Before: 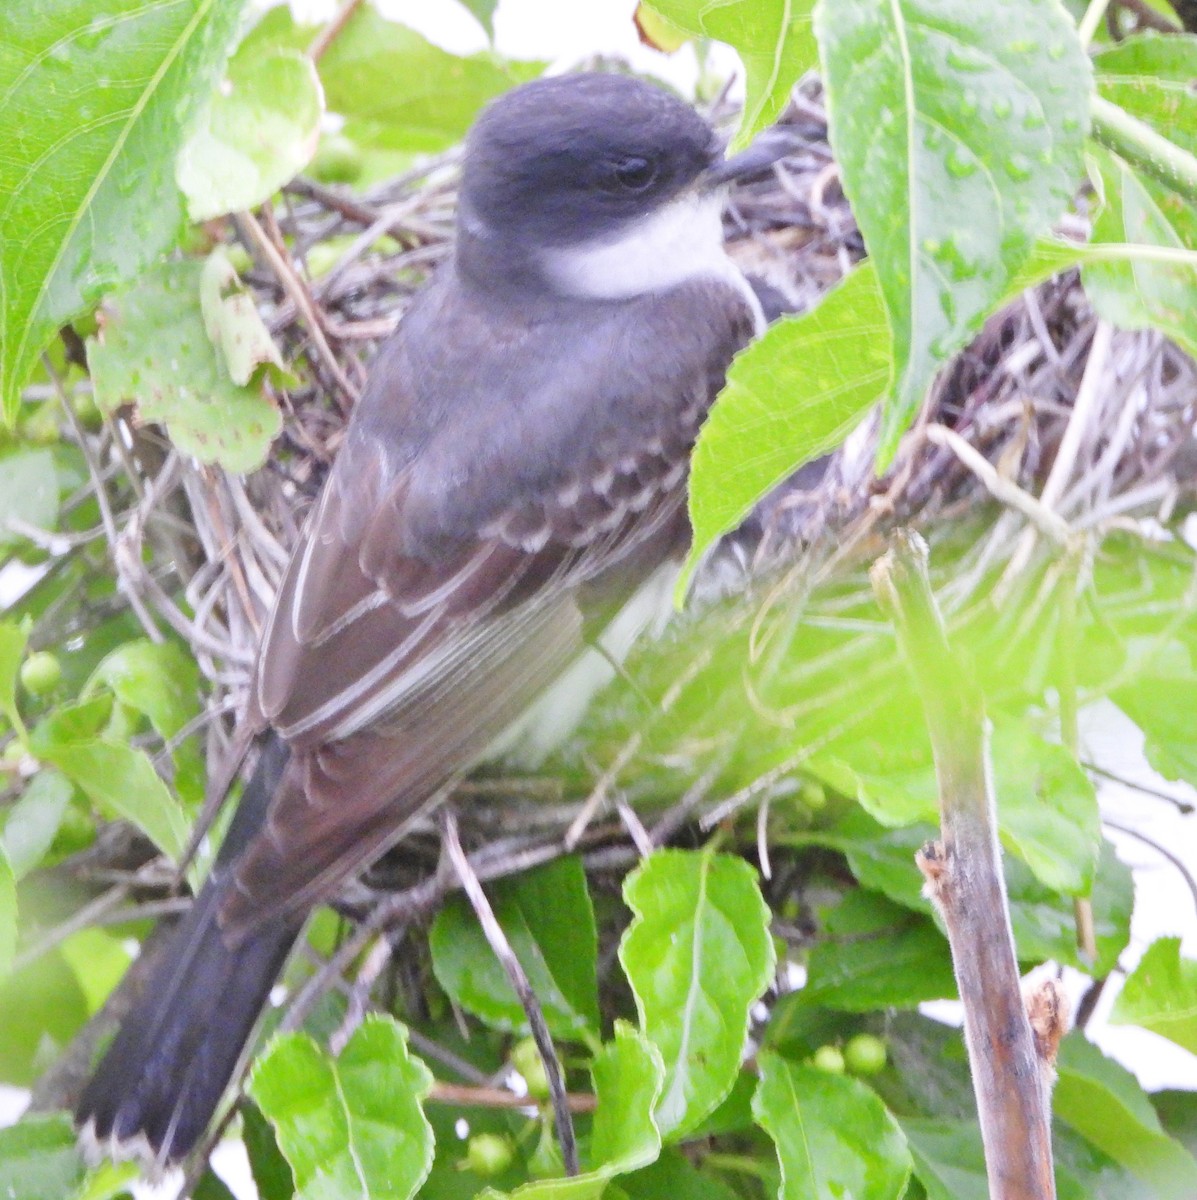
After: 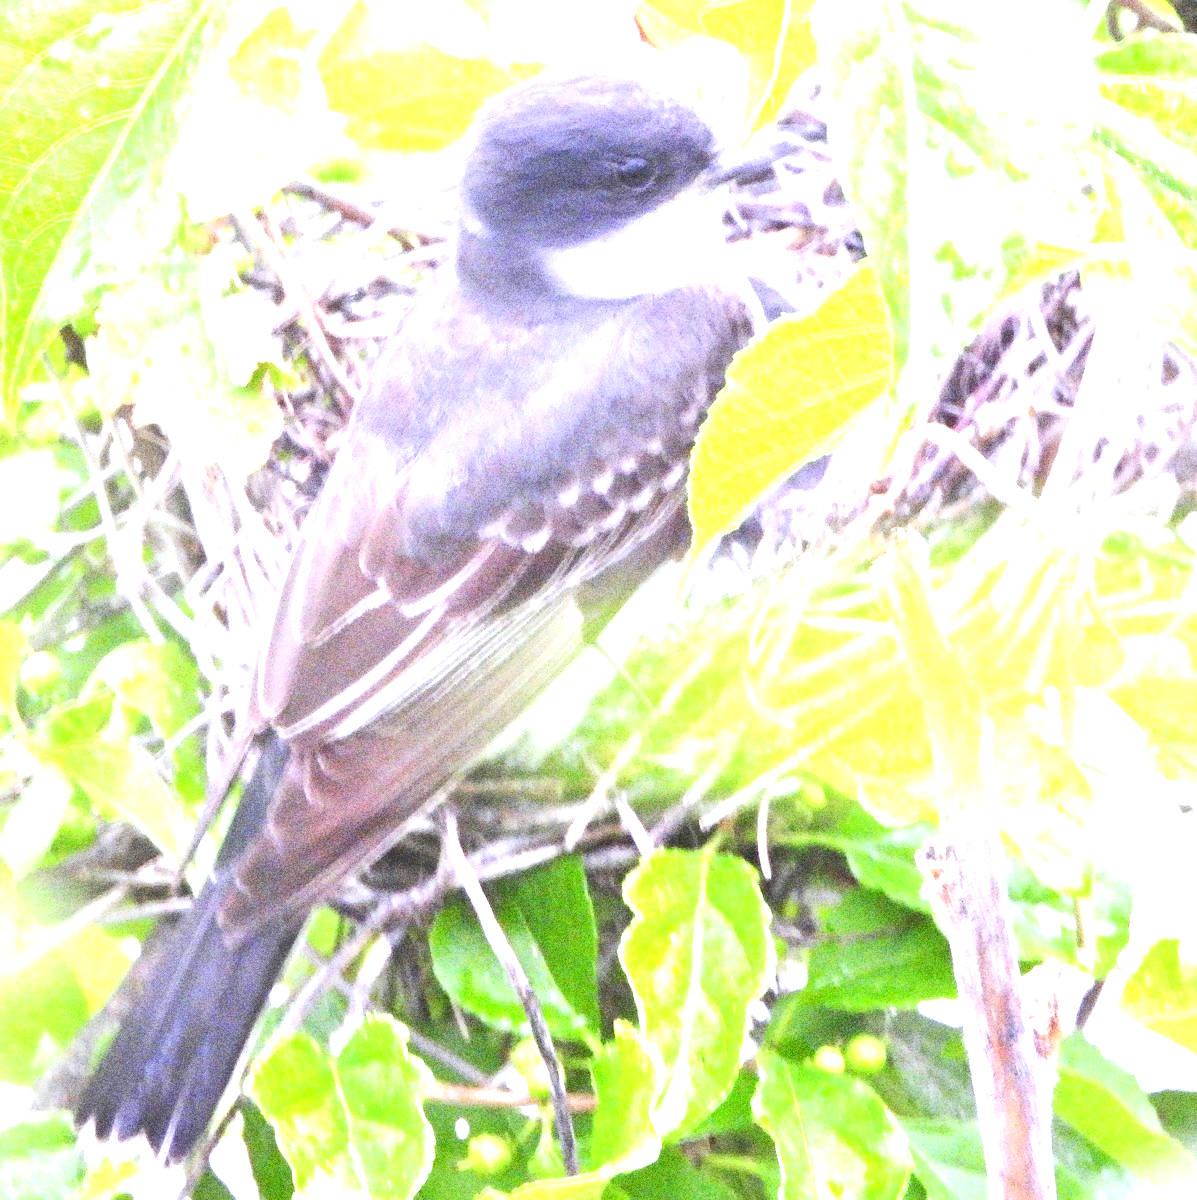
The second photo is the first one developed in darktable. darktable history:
exposure: black level correction 0, exposure 1.45 EV, compensate exposure bias true, compensate highlight preservation false
white balance: red 0.988, blue 1.017
grain: coarseness 10.62 ISO, strength 55.56%
